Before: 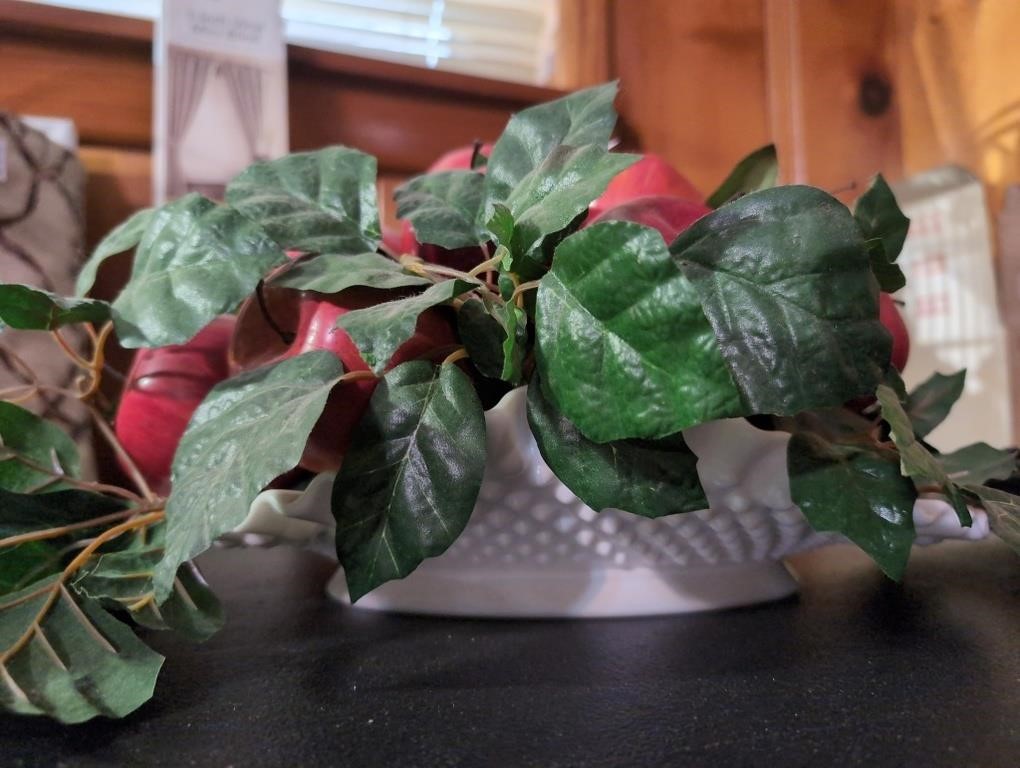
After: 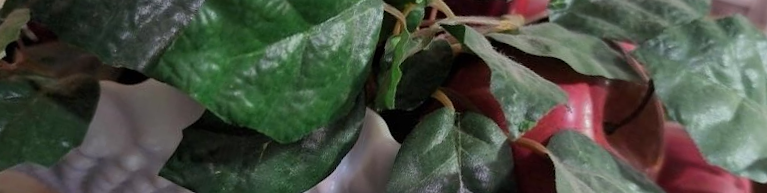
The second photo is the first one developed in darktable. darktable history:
crop and rotate: angle 16.12°, top 30.835%, bottom 35.653%
graduated density: on, module defaults
